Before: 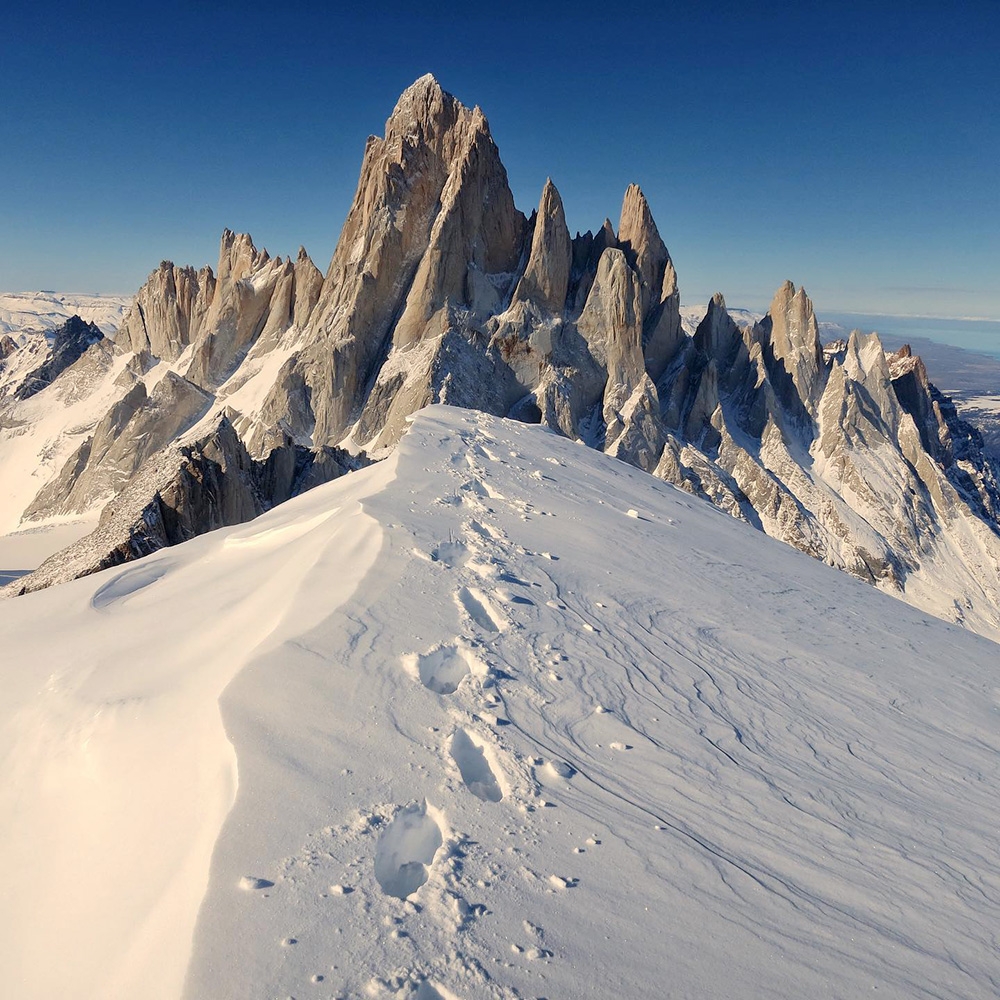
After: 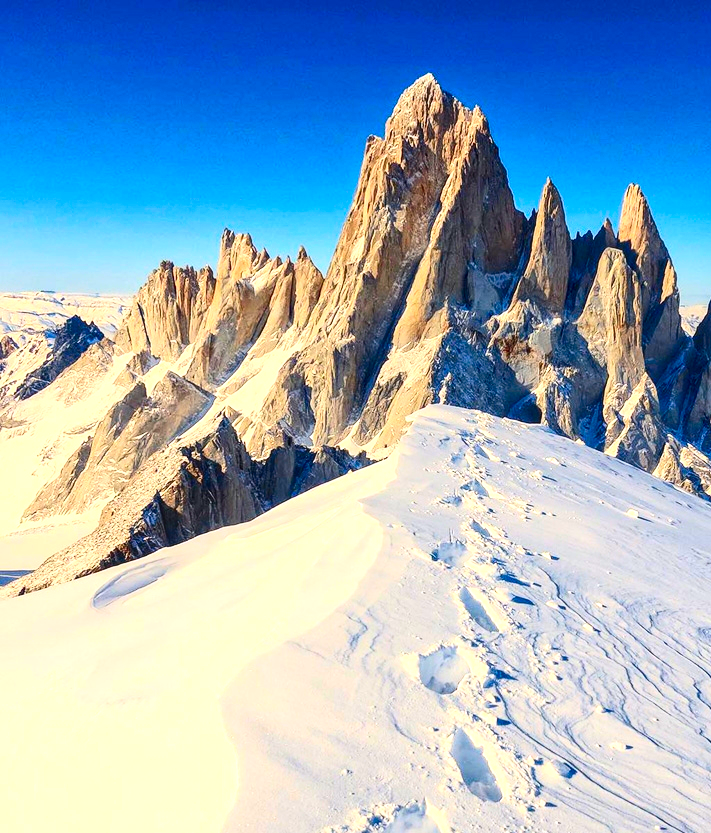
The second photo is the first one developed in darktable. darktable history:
contrast brightness saturation: contrast 0.26, brightness 0.02, saturation 0.87
exposure: black level correction 0, exposure 0.7 EV, compensate exposure bias true, compensate highlight preservation false
shadows and highlights: shadows 4.1, highlights -17.6, soften with gaussian
crop: right 28.885%, bottom 16.626%
local contrast: on, module defaults
